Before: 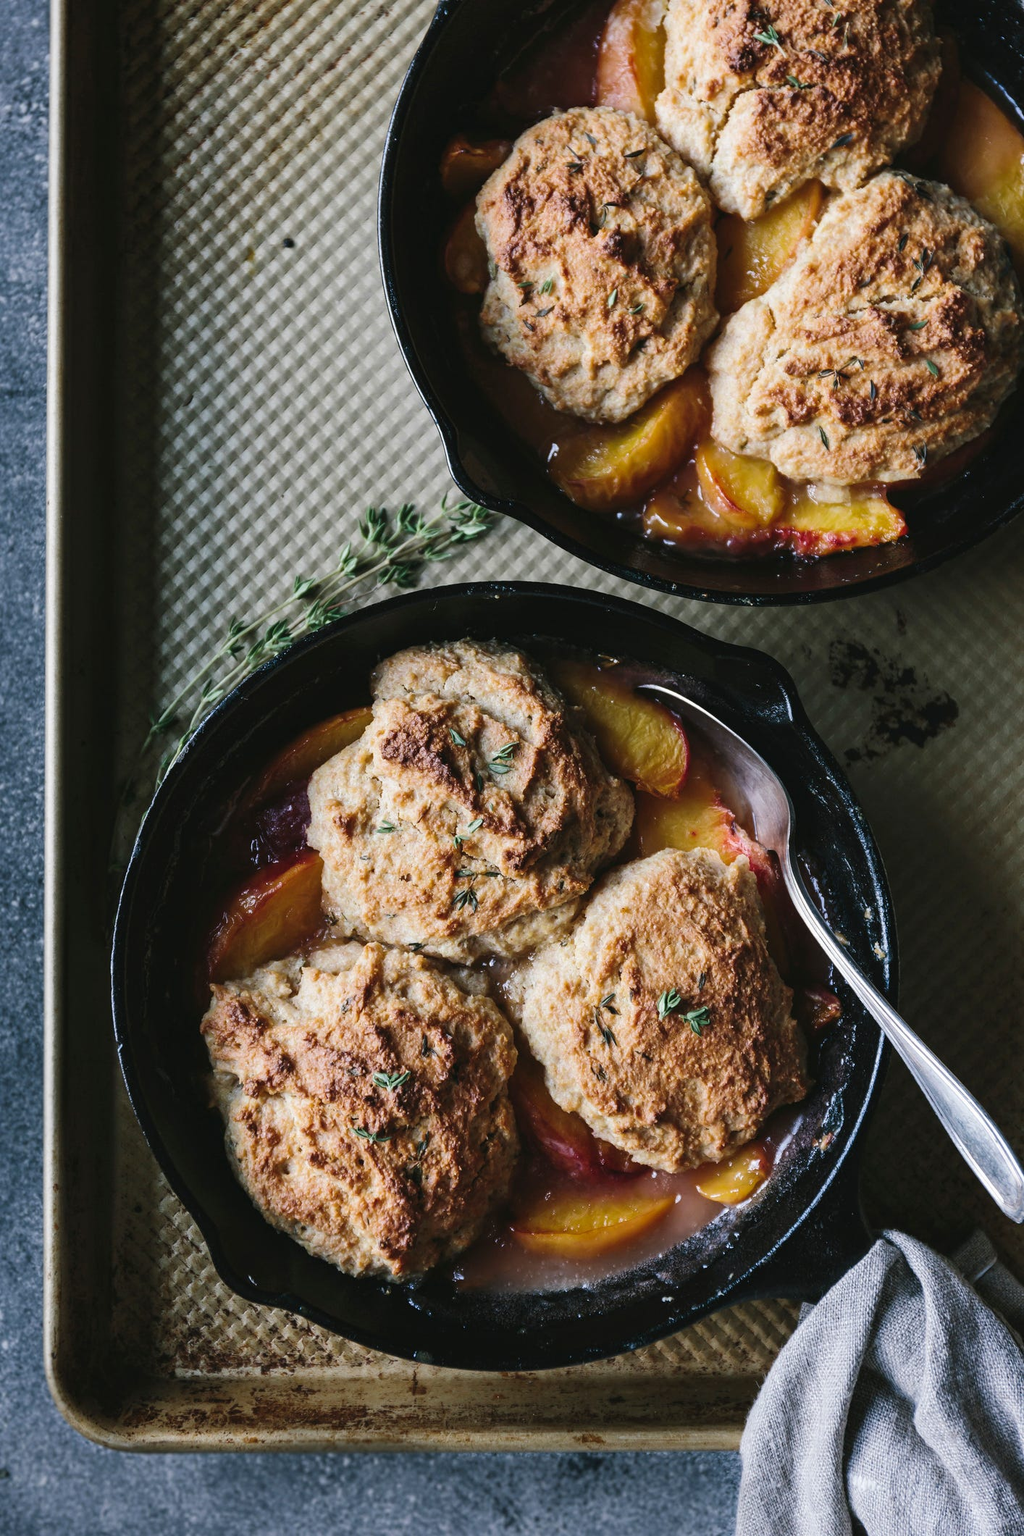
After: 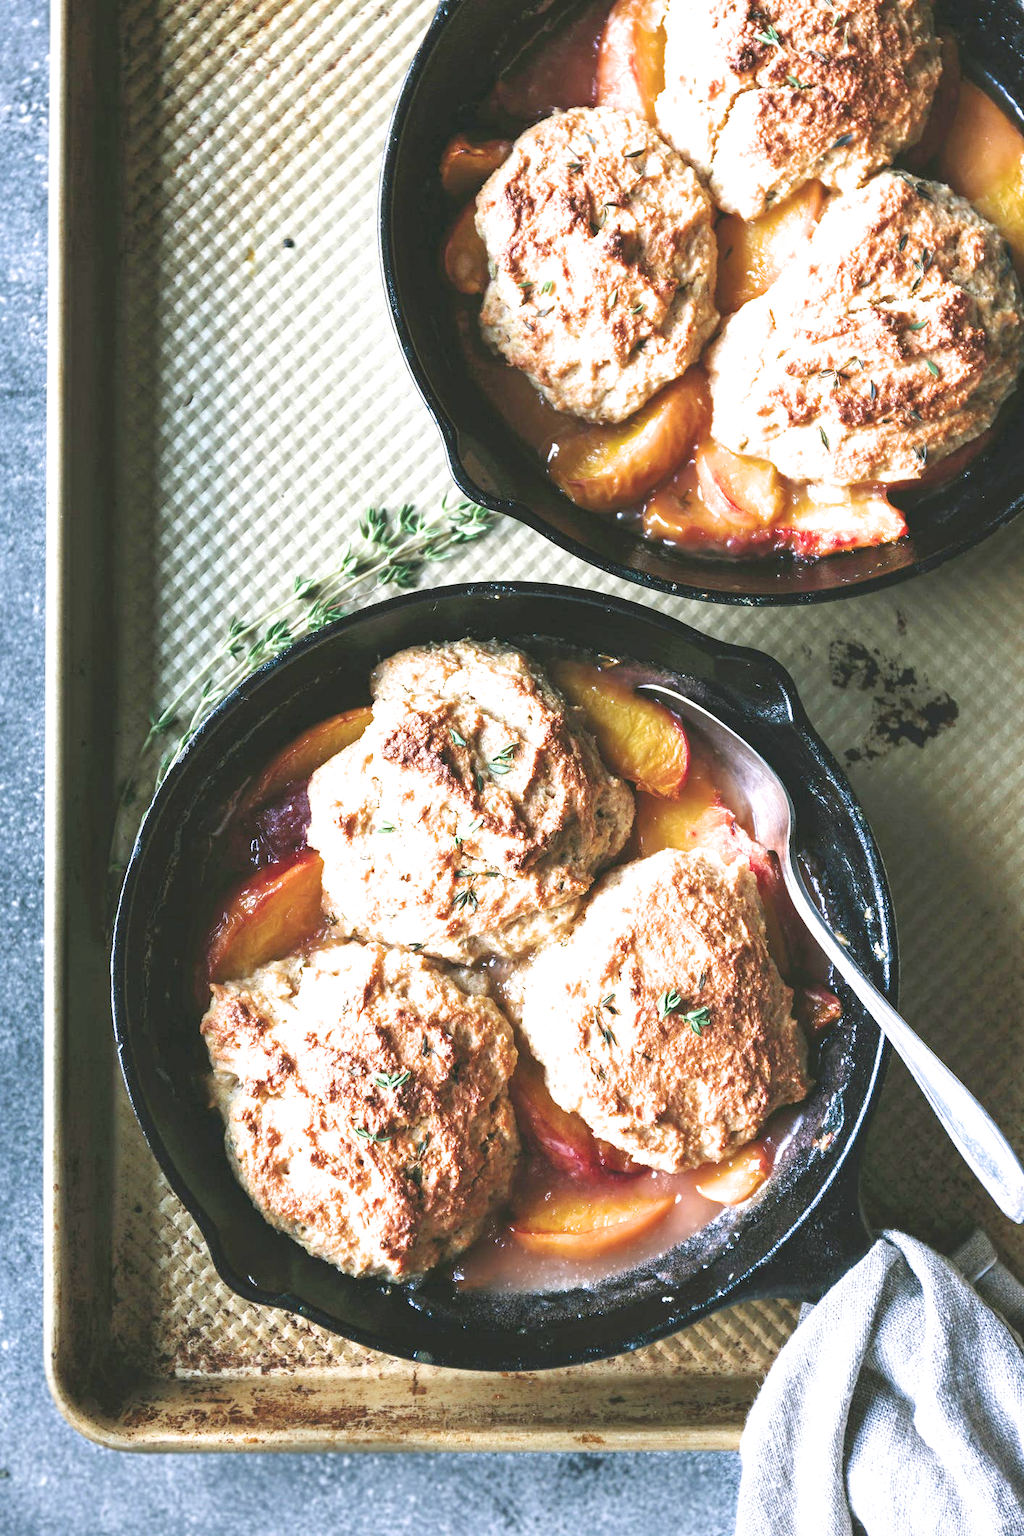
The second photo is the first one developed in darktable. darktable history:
exposure: exposure 2.256 EV, compensate exposure bias true, compensate highlight preservation false
filmic rgb: middle gray luminance 18.38%, black relative exposure -10.49 EV, white relative exposure 3.4 EV, target black luminance 0%, hardness 6.01, latitude 98.63%, contrast 0.838, shadows ↔ highlights balance 0.38%
